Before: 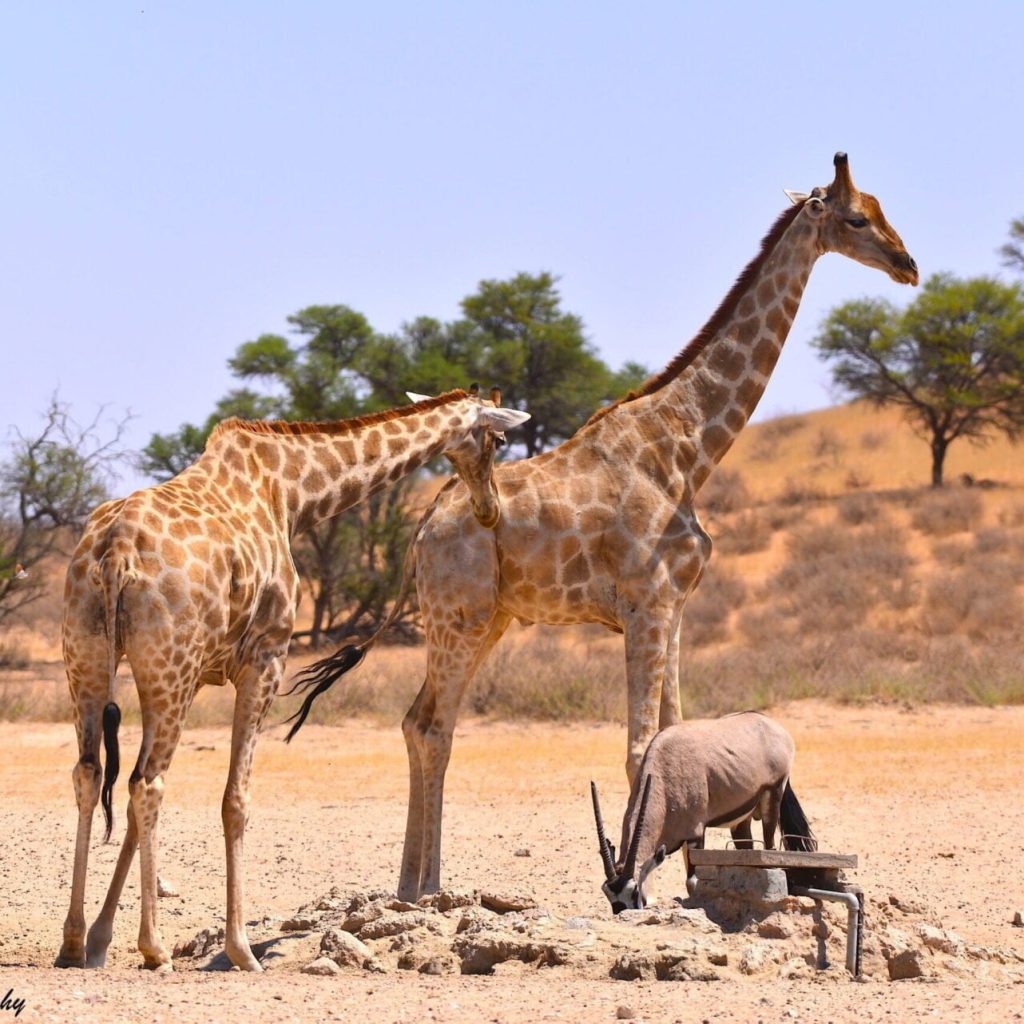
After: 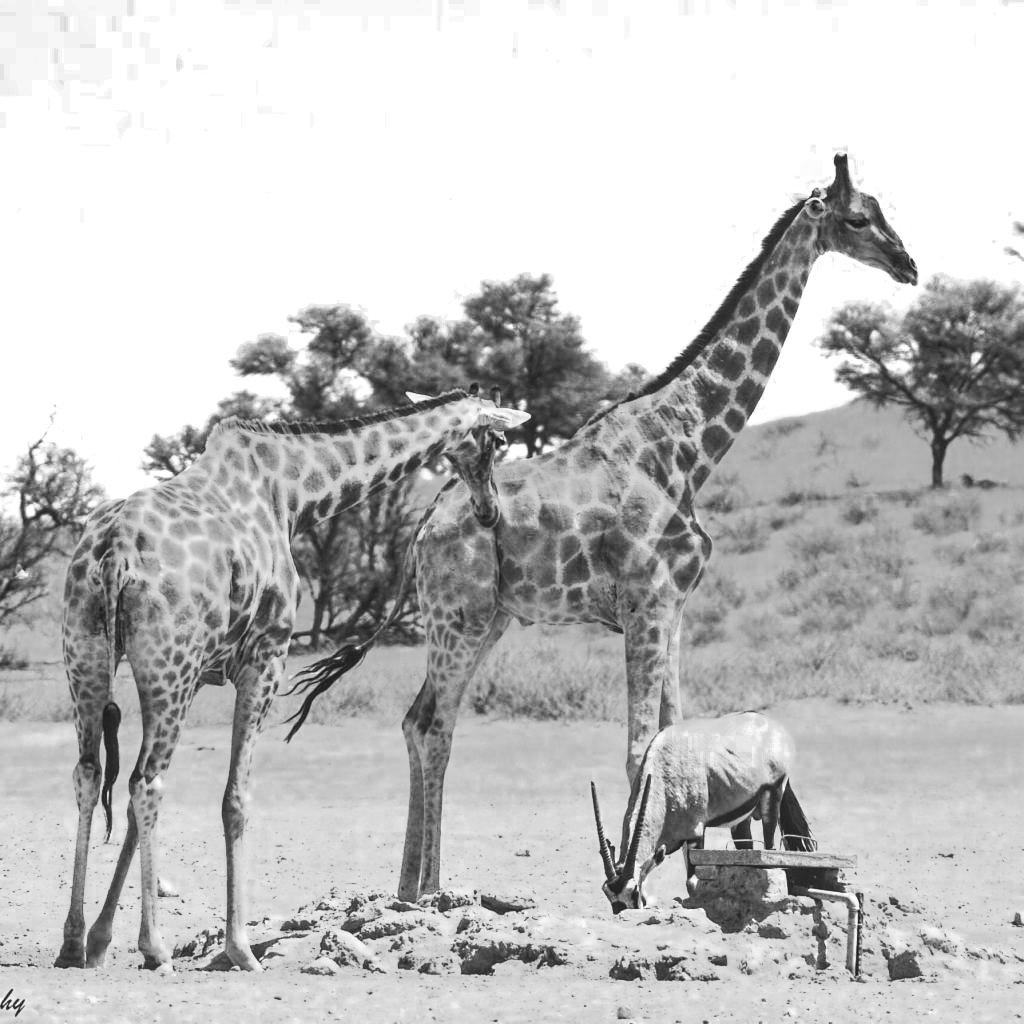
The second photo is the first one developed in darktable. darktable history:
local contrast: on, module defaults
contrast brightness saturation: contrast 0.584, brightness 0.571, saturation -0.332
color zones: curves: ch0 [(0.002, 0.589) (0.107, 0.484) (0.146, 0.249) (0.217, 0.352) (0.309, 0.525) (0.39, 0.404) (0.455, 0.169) (0.597, 0.055) (0.724, 0.212) (0.775, 0.691) (0.869, 0.571) (1, 0.587)]; ch1 [(0, 0) (0.143, 0) (0.286, 0) (0.429, 0) (0.571, 0) (0.714, 0) (0.857, 0)]
